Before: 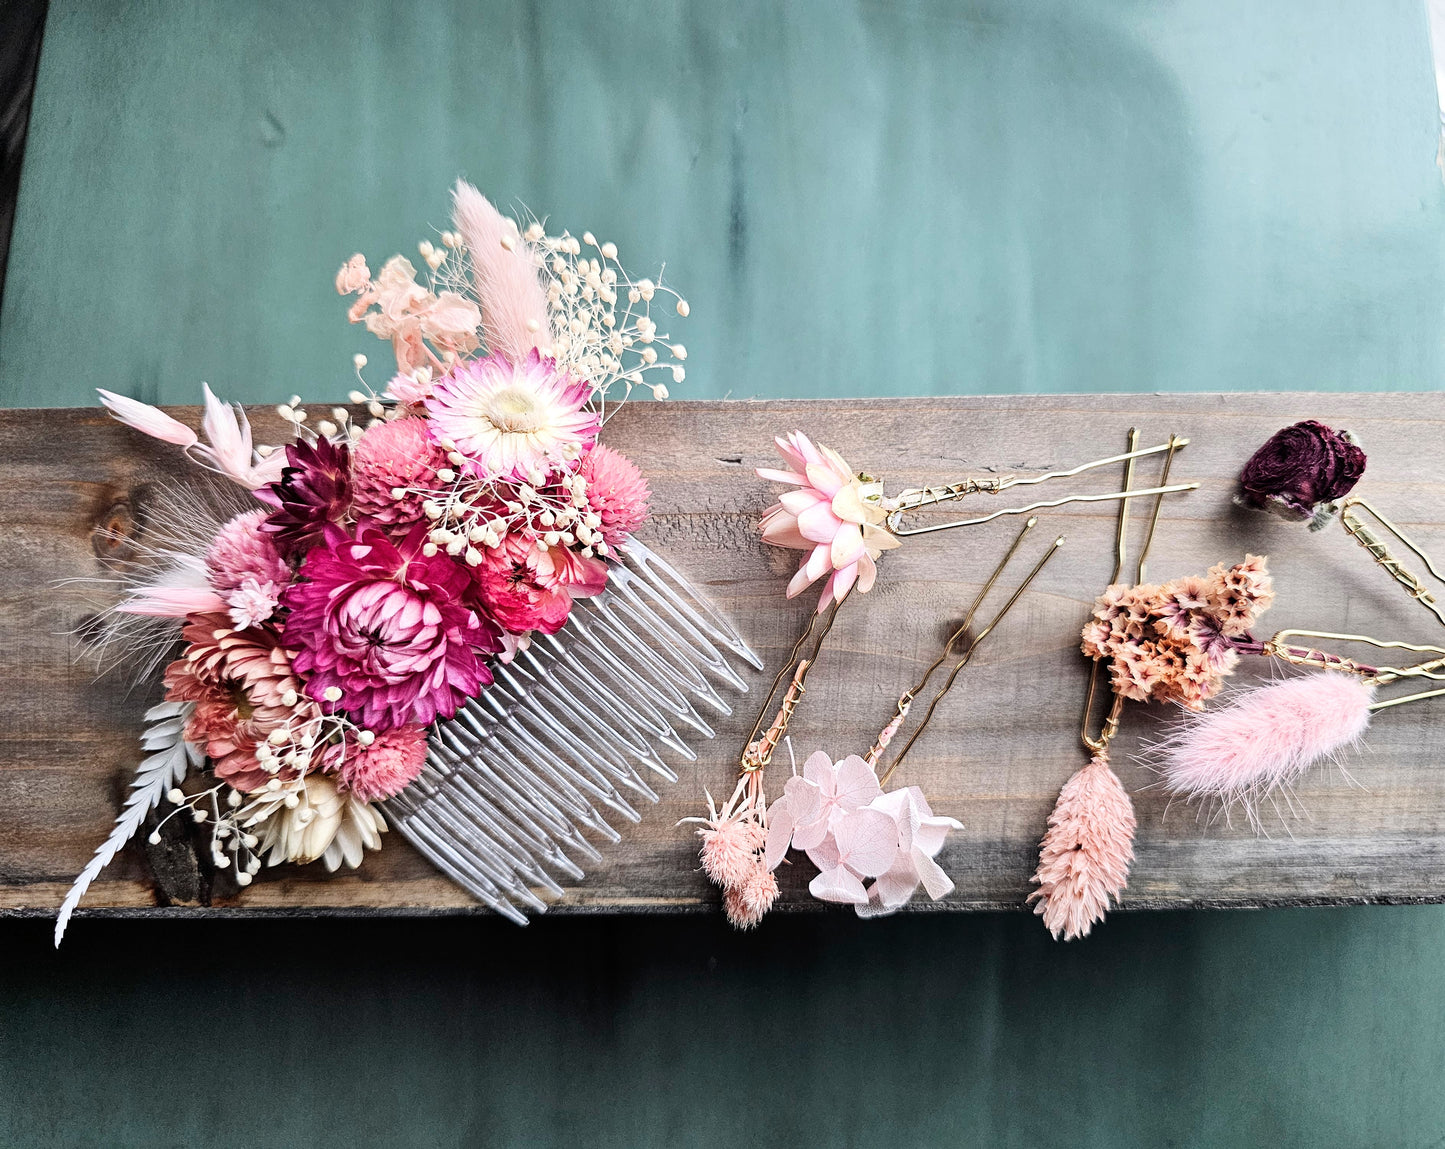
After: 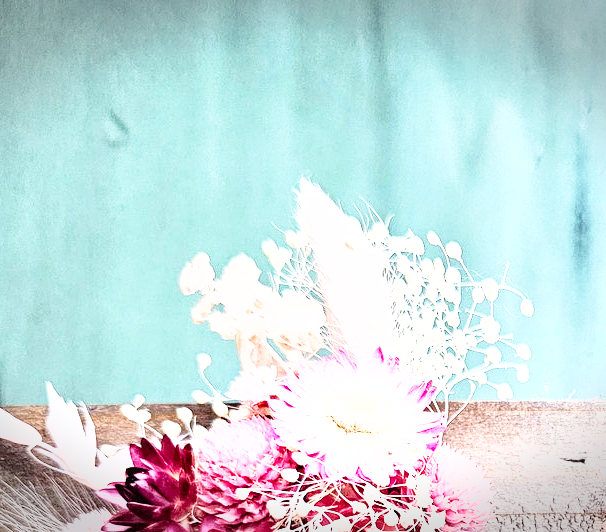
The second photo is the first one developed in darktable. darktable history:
shadows and highlights: on, module defaults
vignetting: fall-off start 100%, brightness -0.406, saturation -0.3, width/height ratio 1.324, dithering 8-bit output, unbound false
contrast brightness saturation: contrast 0.22
crop and rotate: left 10.817%, top 0.062%, right 47.194%, bottom 53.626%
base curve: curves: ch0 [(0, 0) (0.036, 0.025) (0.121, 0.166) (0.206, 0.329) (0.605, 0.79) (1, 1)], preserve colors none
exposure: black level correction 0, exposure 1.1 EV, compensate exposure bias true, compensate highlight preservation false
white balance: red 0.982, blue 1.018
